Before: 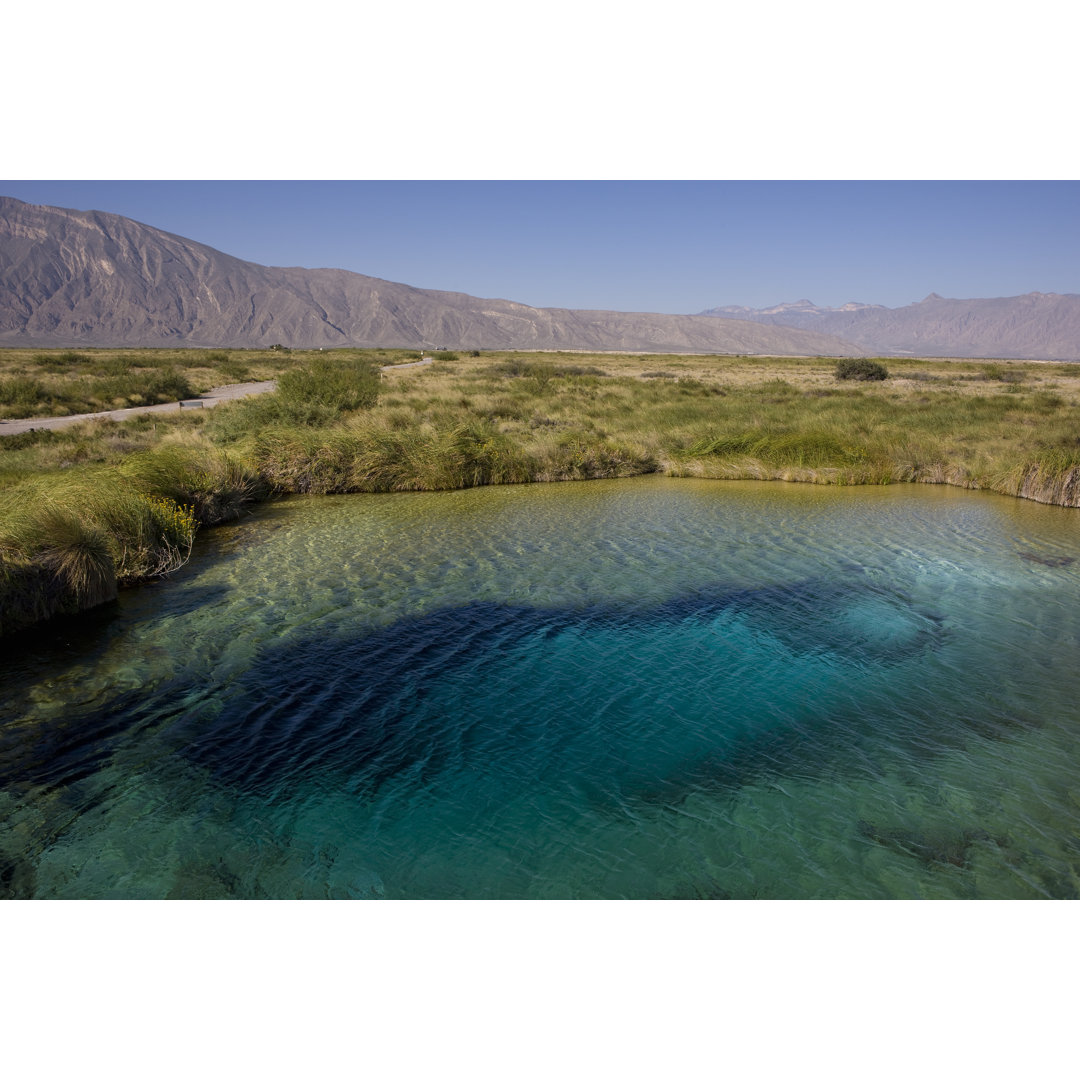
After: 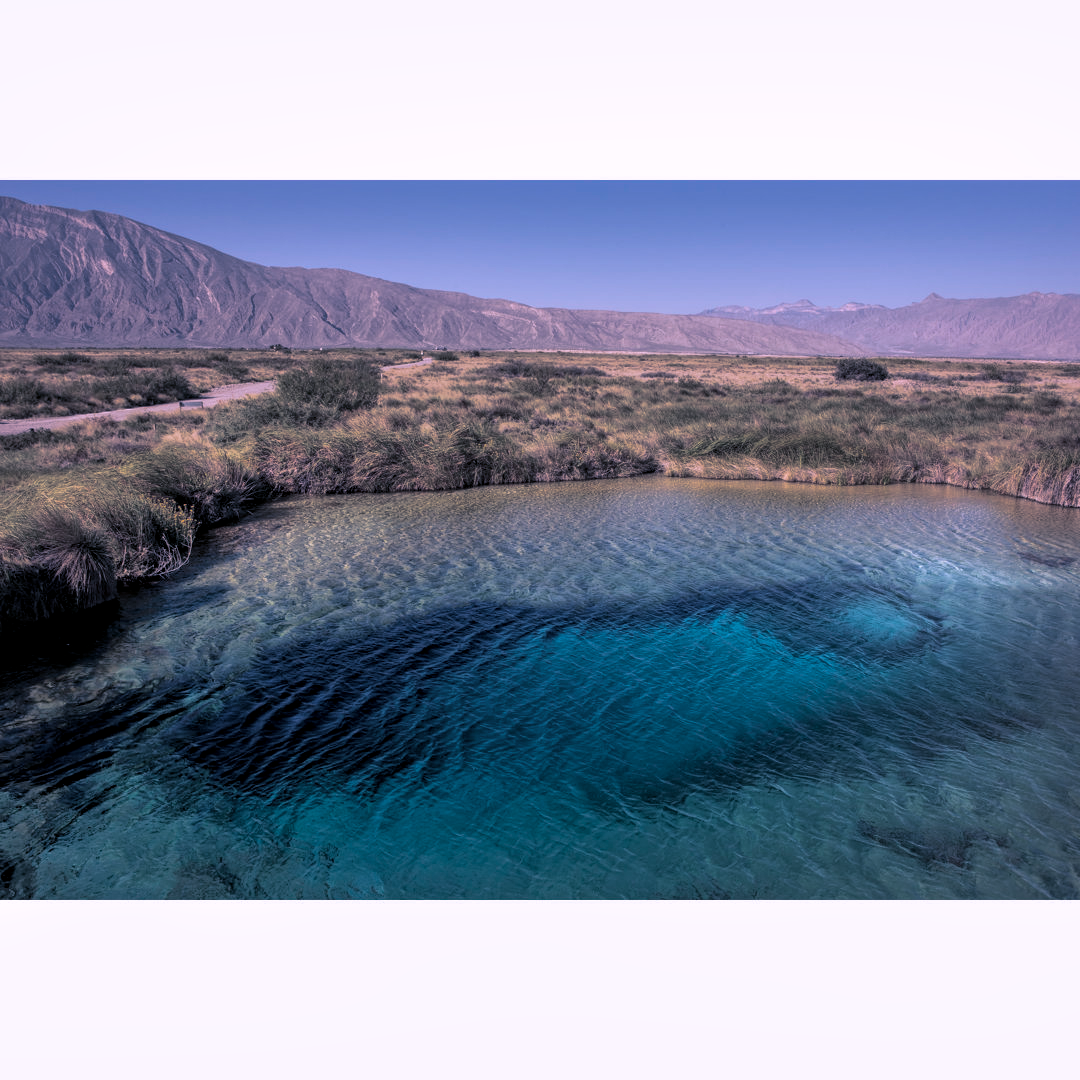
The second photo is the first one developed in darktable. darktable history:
color correction: highlights a* 15.03, highlights b* -25.07
shadows and highlights: on, module defaults
split-toning: shadows › hue 230.4°
exposure: exposure -0.157 EV, compensate highlight preservation false
local contrast: highlights 99%, shadows 86%, detail 160%, midtone range 0.2
